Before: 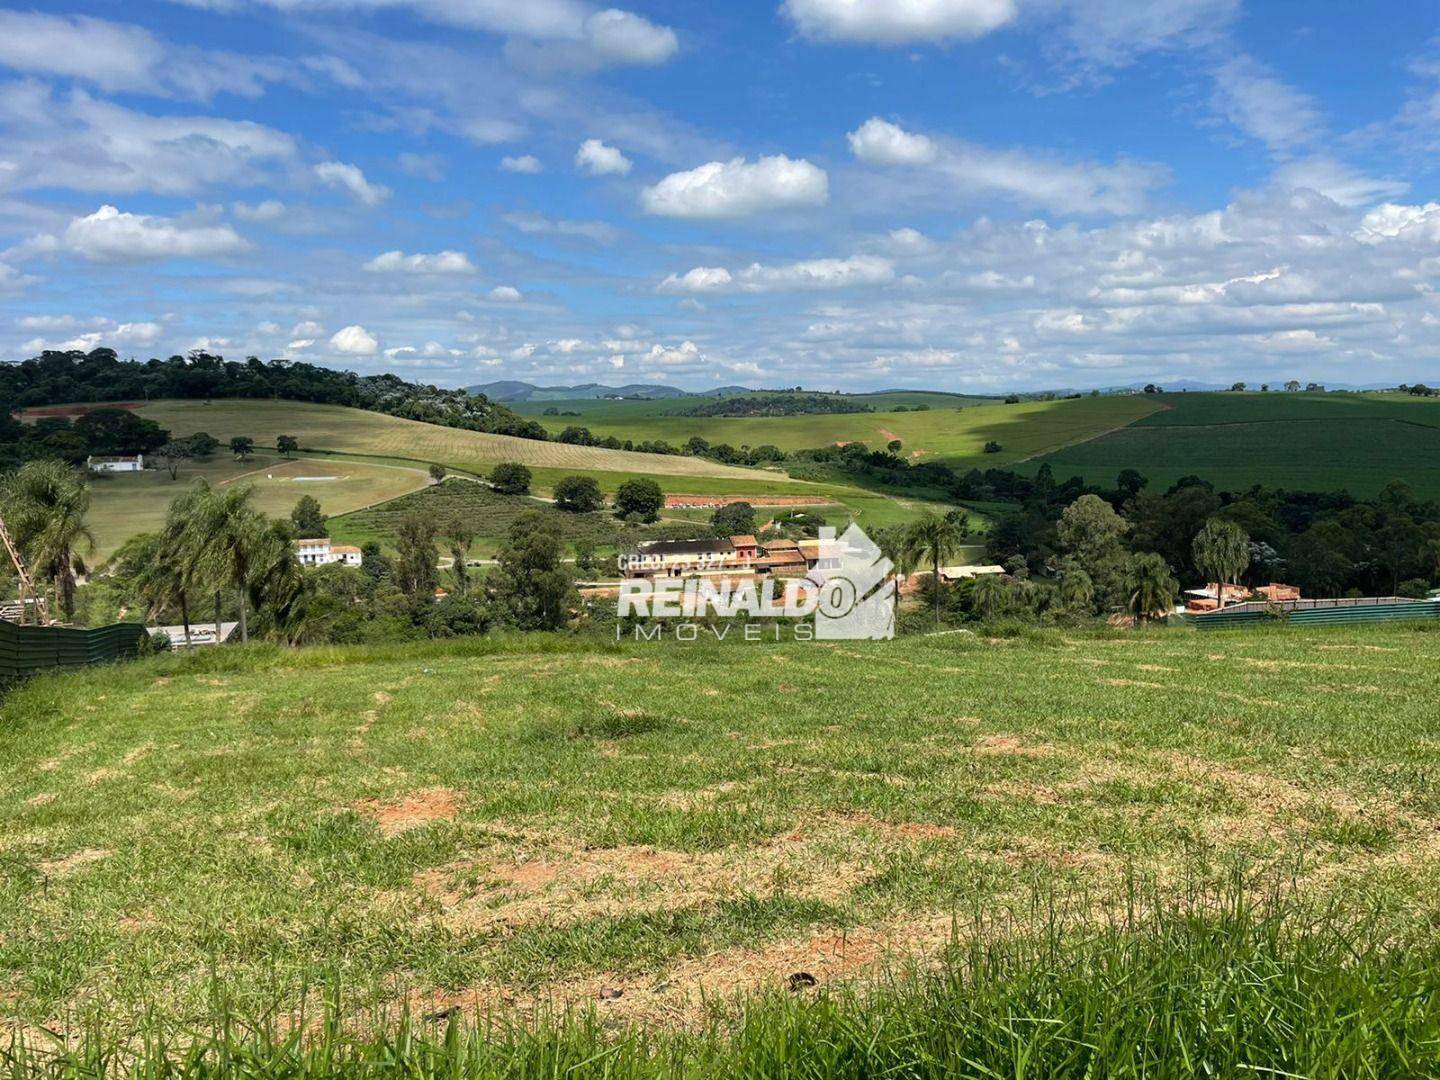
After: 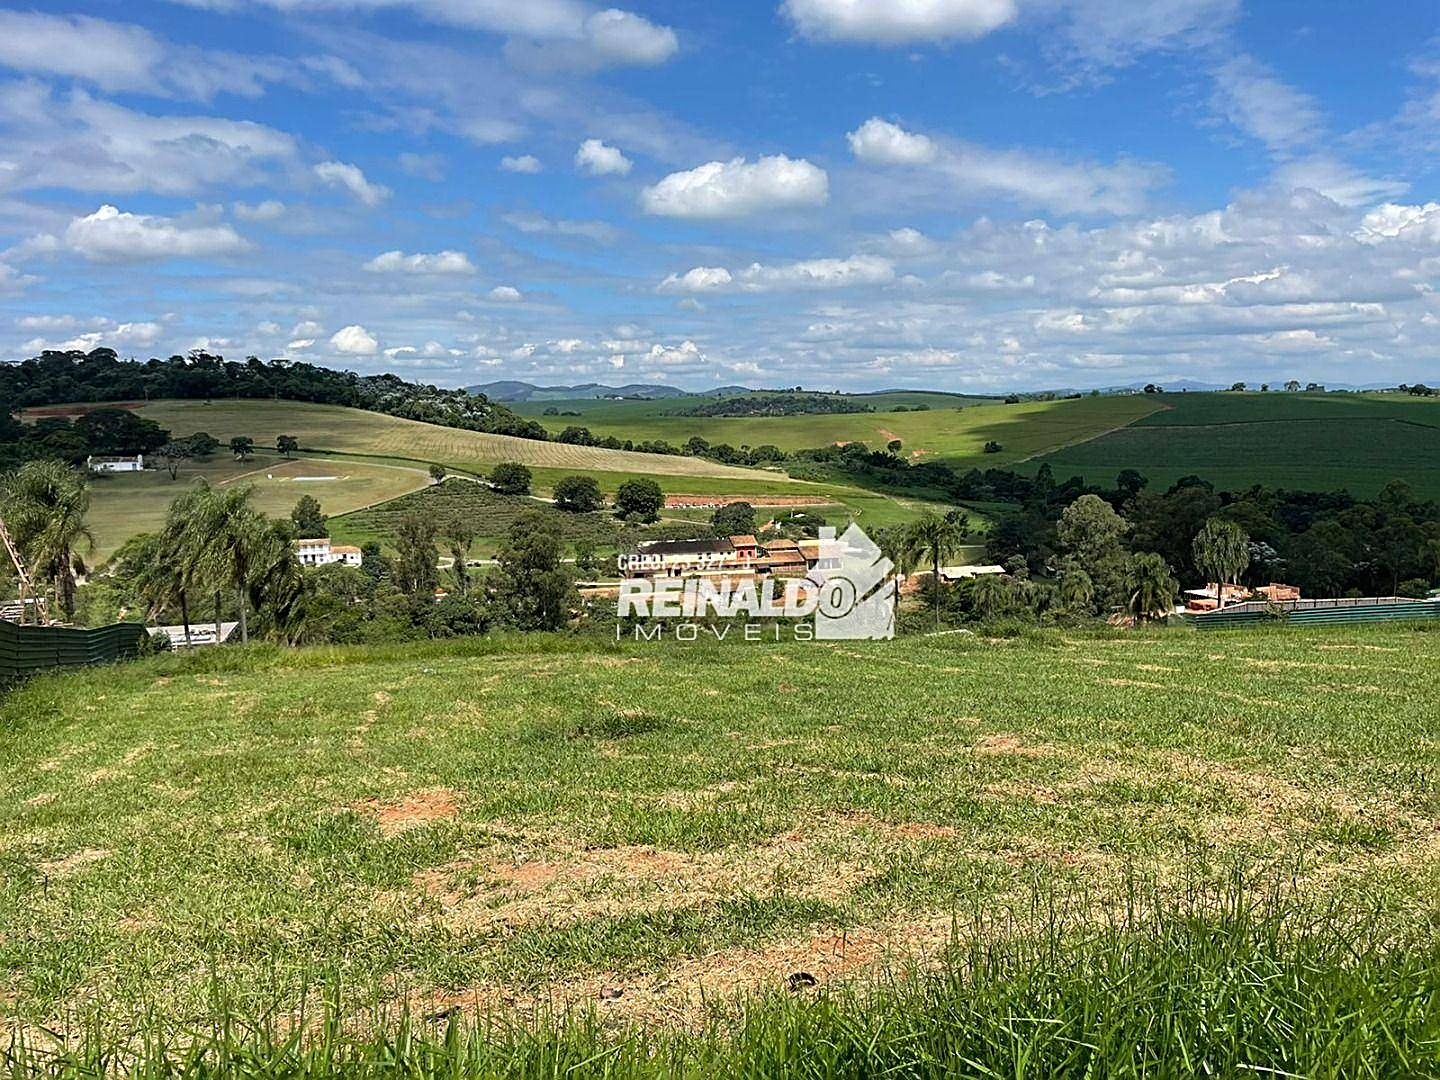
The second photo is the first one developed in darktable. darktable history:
sharpen: amount 0.745
